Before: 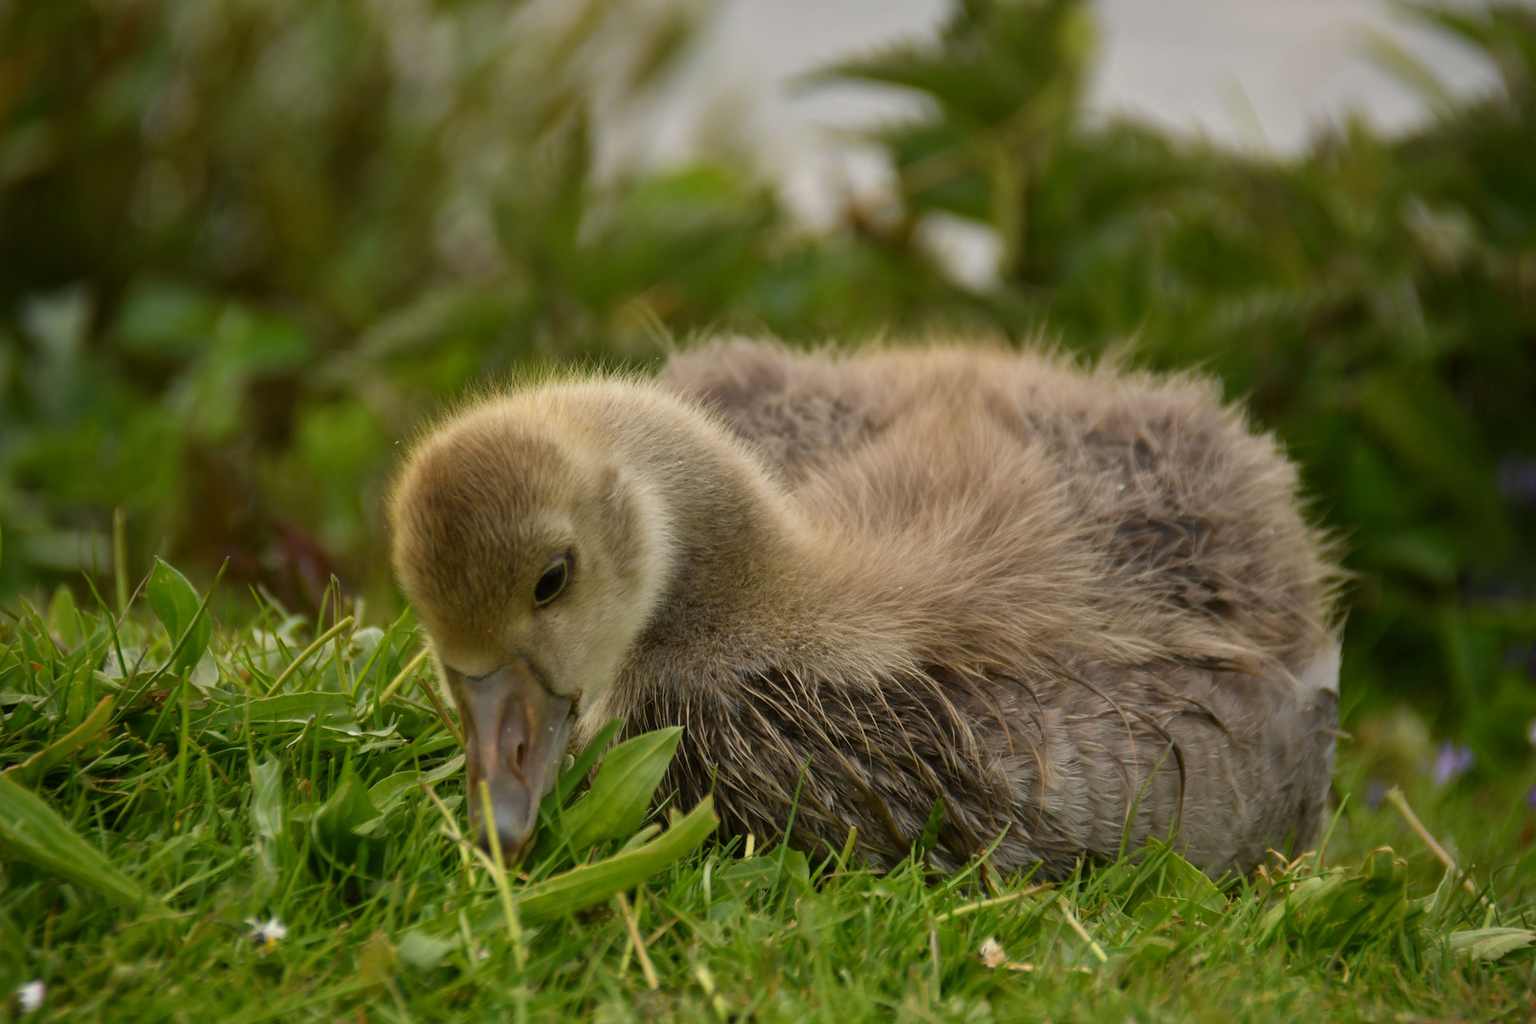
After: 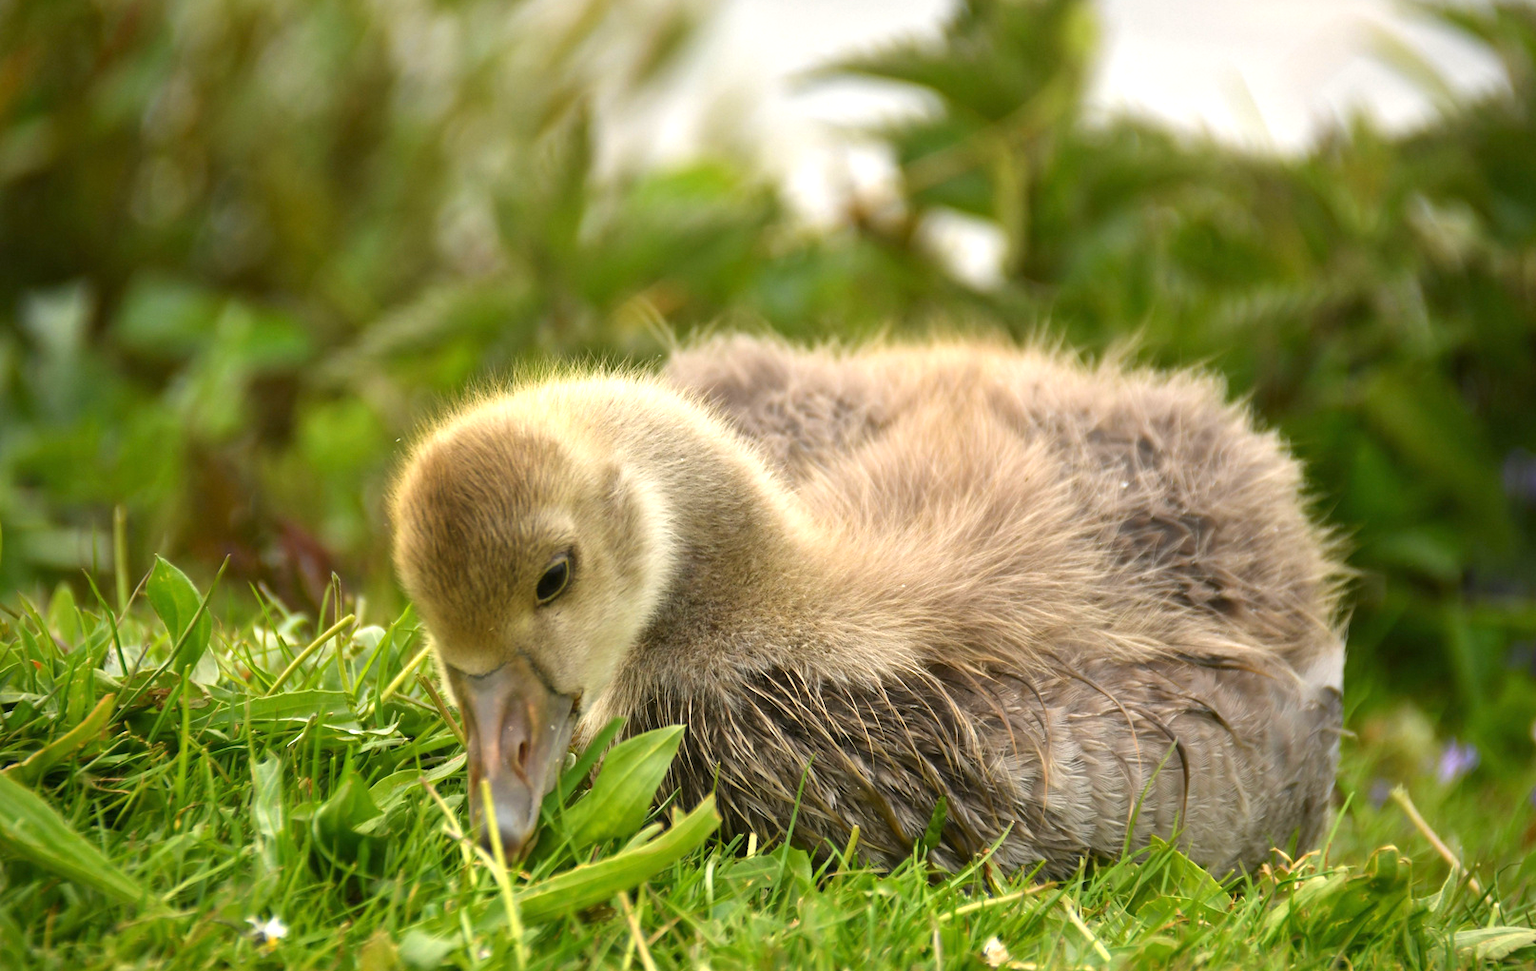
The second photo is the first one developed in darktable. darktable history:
crop: top 0.383%, right 0.264%, bottom 5.052%
exposure: exposure 1.158 EV, compensate exposure bias true, compensate highlight preservation false
